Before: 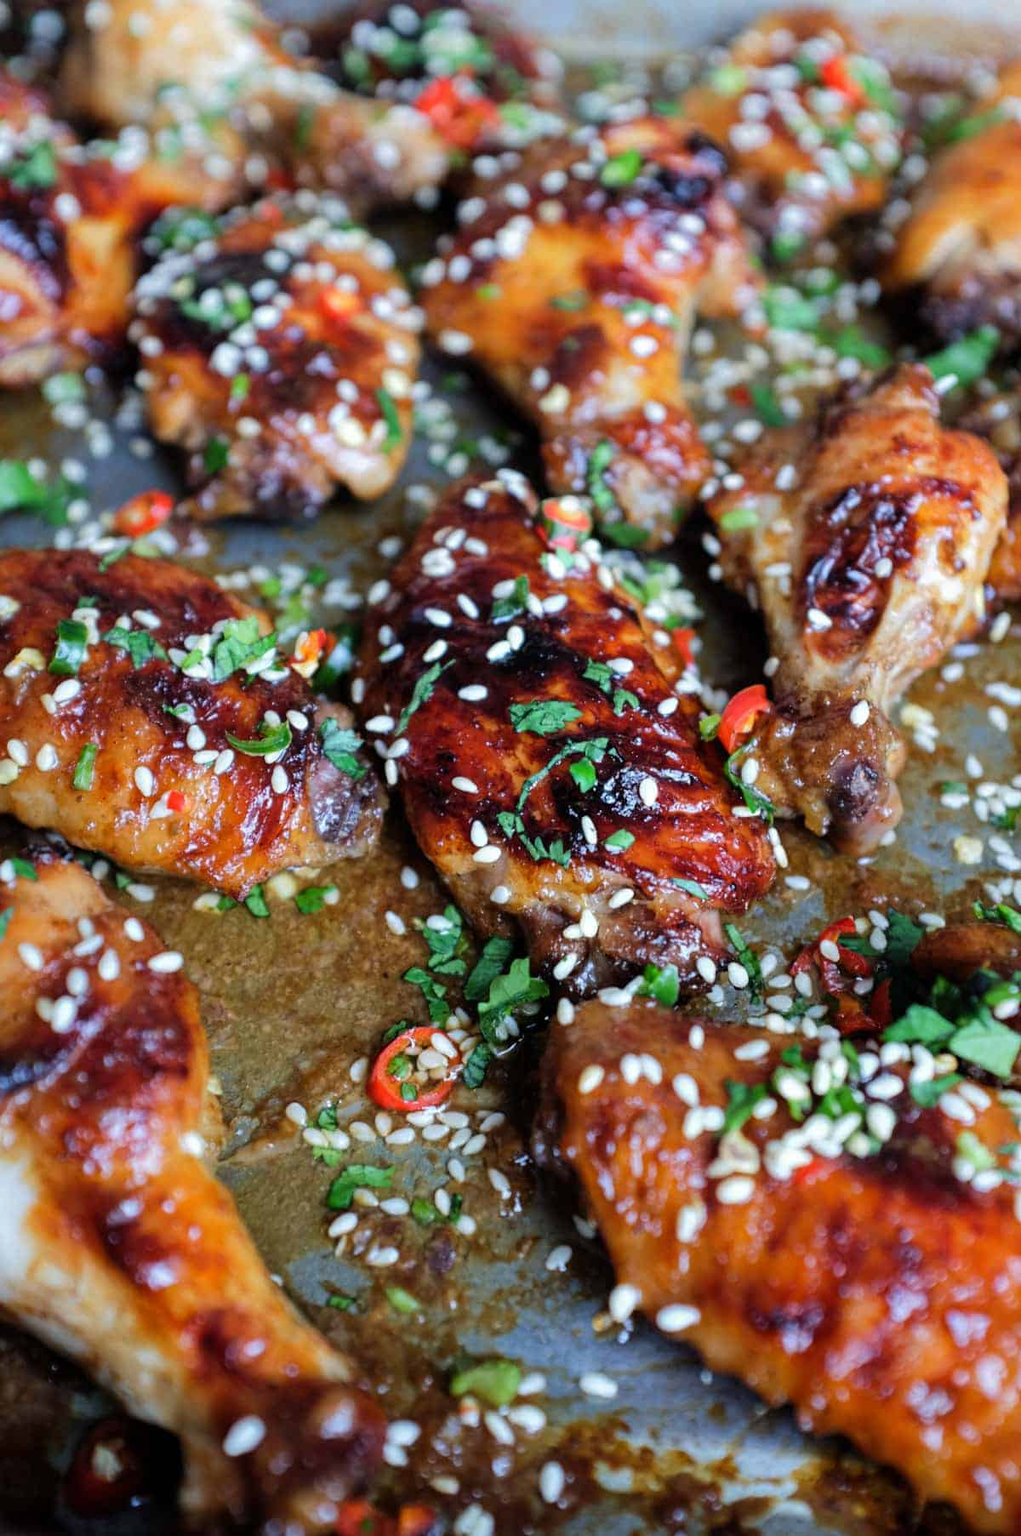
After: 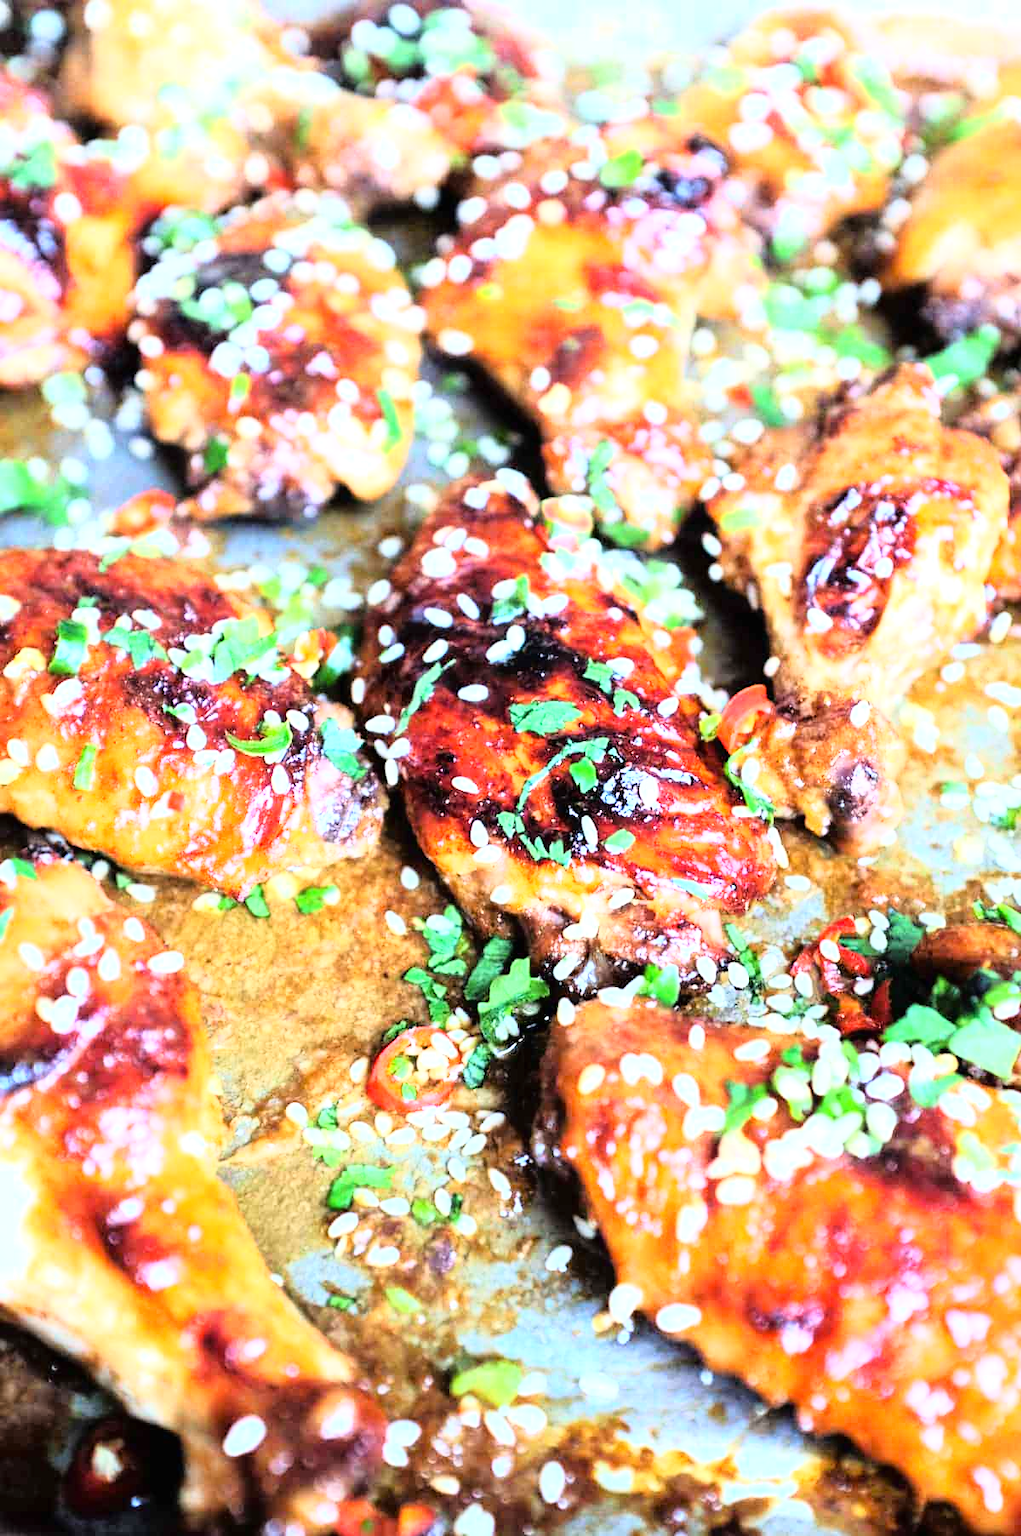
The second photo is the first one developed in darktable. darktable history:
base curve: curves: ch0 [(0, 0) (0.012, 0.01) (0.073, 0.168) (0.31, 0.711) (0.645, 0.957) (1, 1)]
exposure: black level correction 0, exposure 1.2 EV, compensate highlight preservation false
